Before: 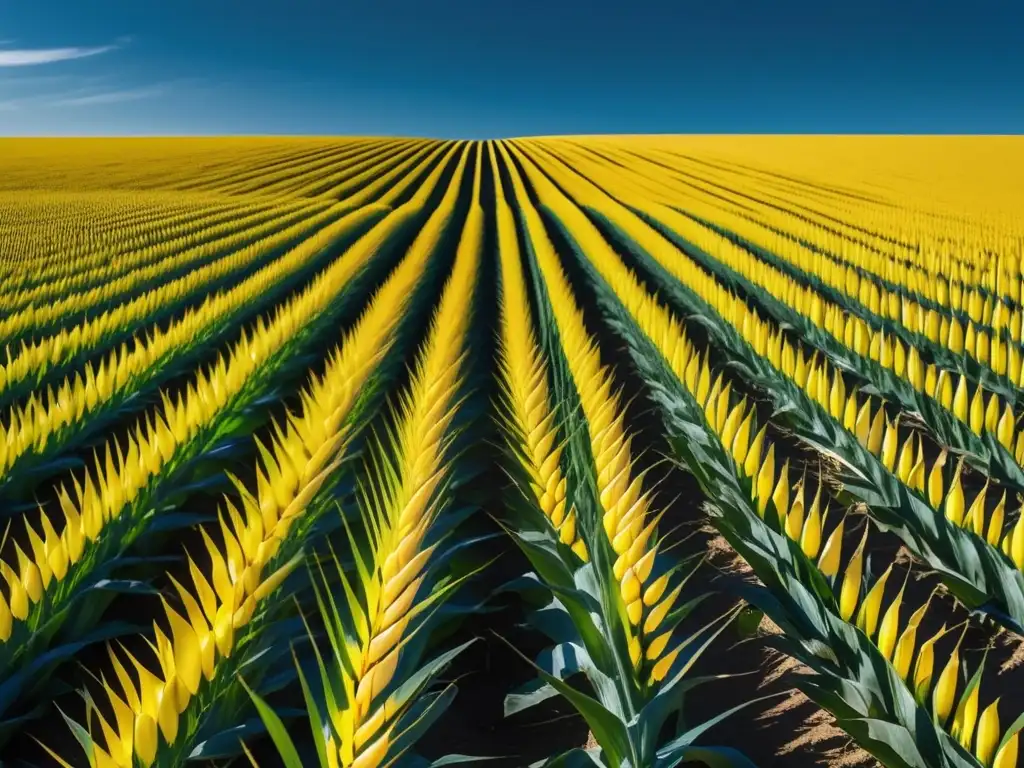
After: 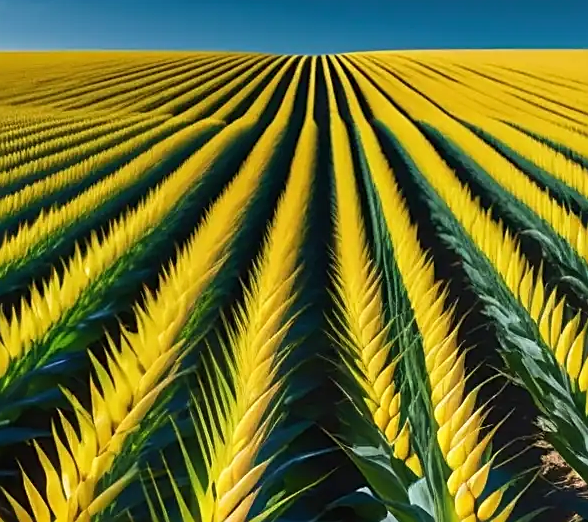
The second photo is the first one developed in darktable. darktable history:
crop: left 16.257%, top 11.193%, right 26.254%, bottom 20.731%
sharpen: on, module defaults
velvia: strength 16.51%
